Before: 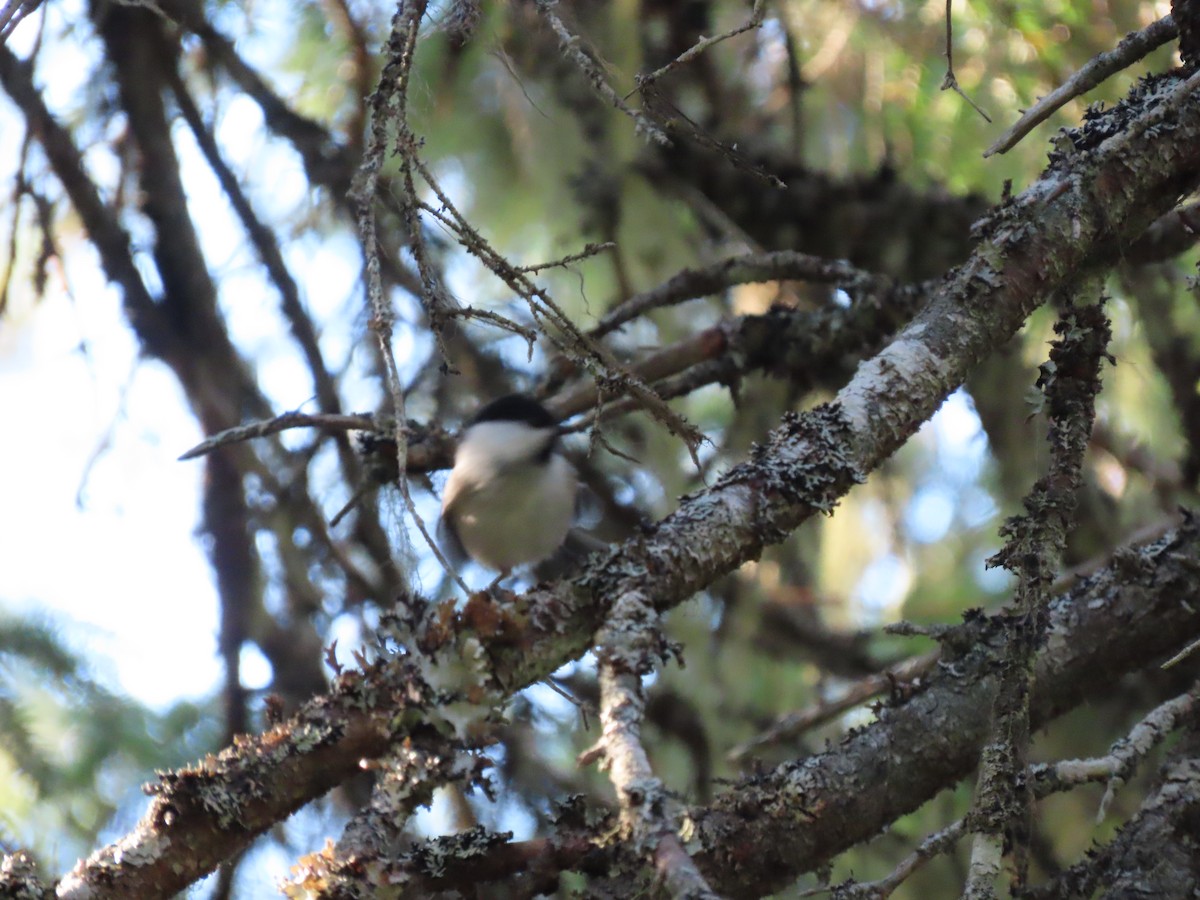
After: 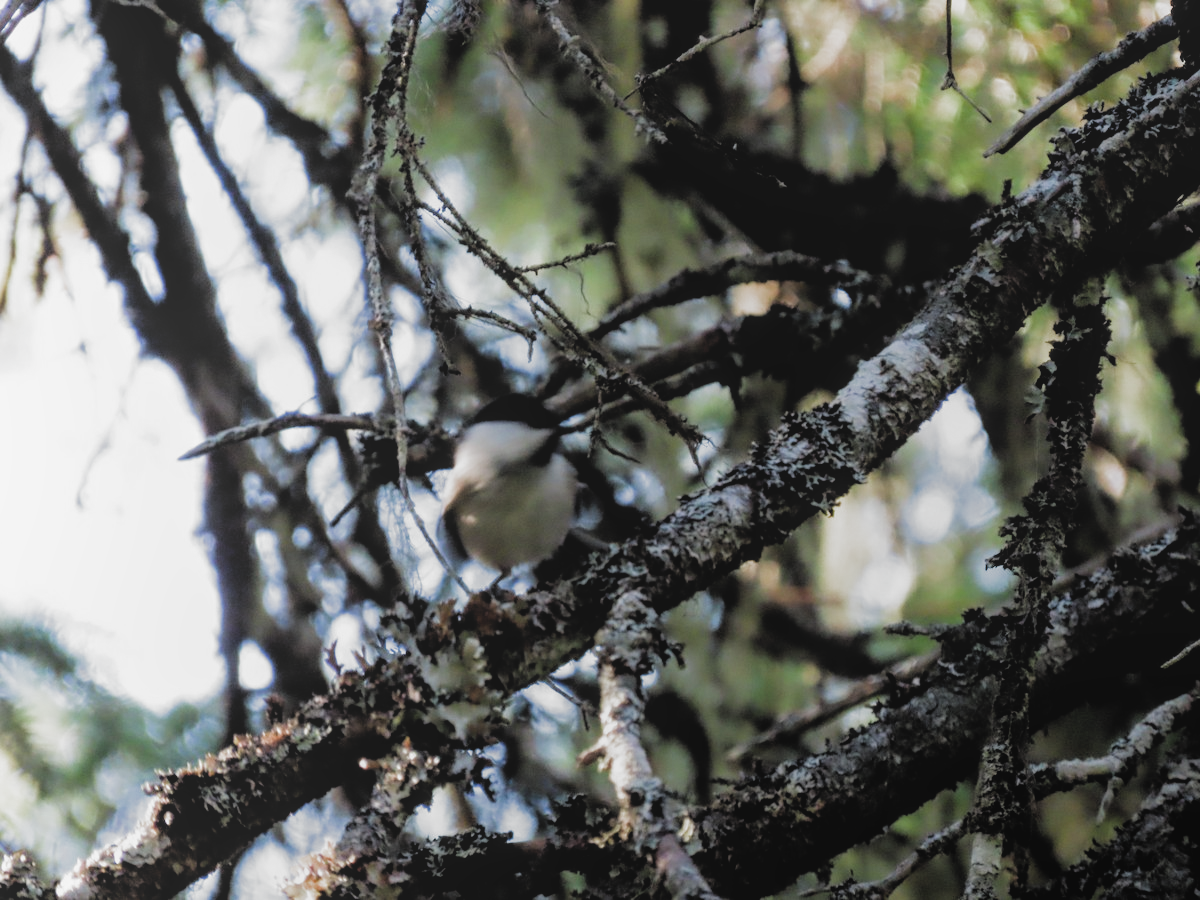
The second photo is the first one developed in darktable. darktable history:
local contrast: highlights 49%, shadows 6%, detail 98%
filmic rgb: black relative exposure -3.68 EV, white relative exposure 2.44 EV, hardness 3.3, add noise in highlights 0, color science v3 (2019), use custom middle-gray values true, contrast in highlights soft
